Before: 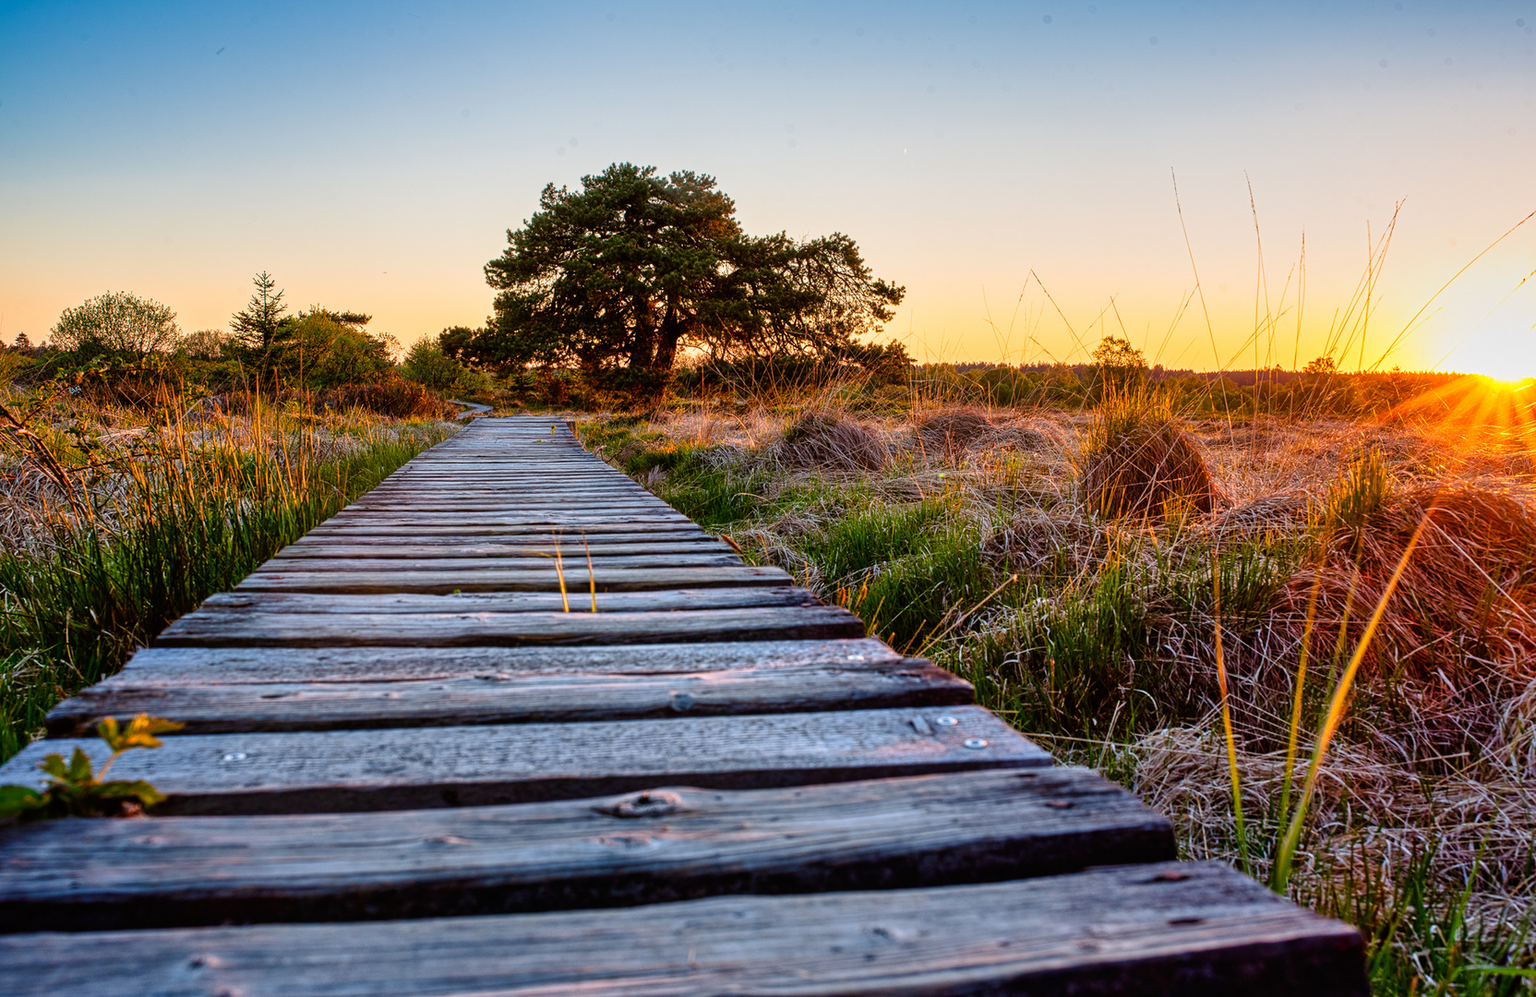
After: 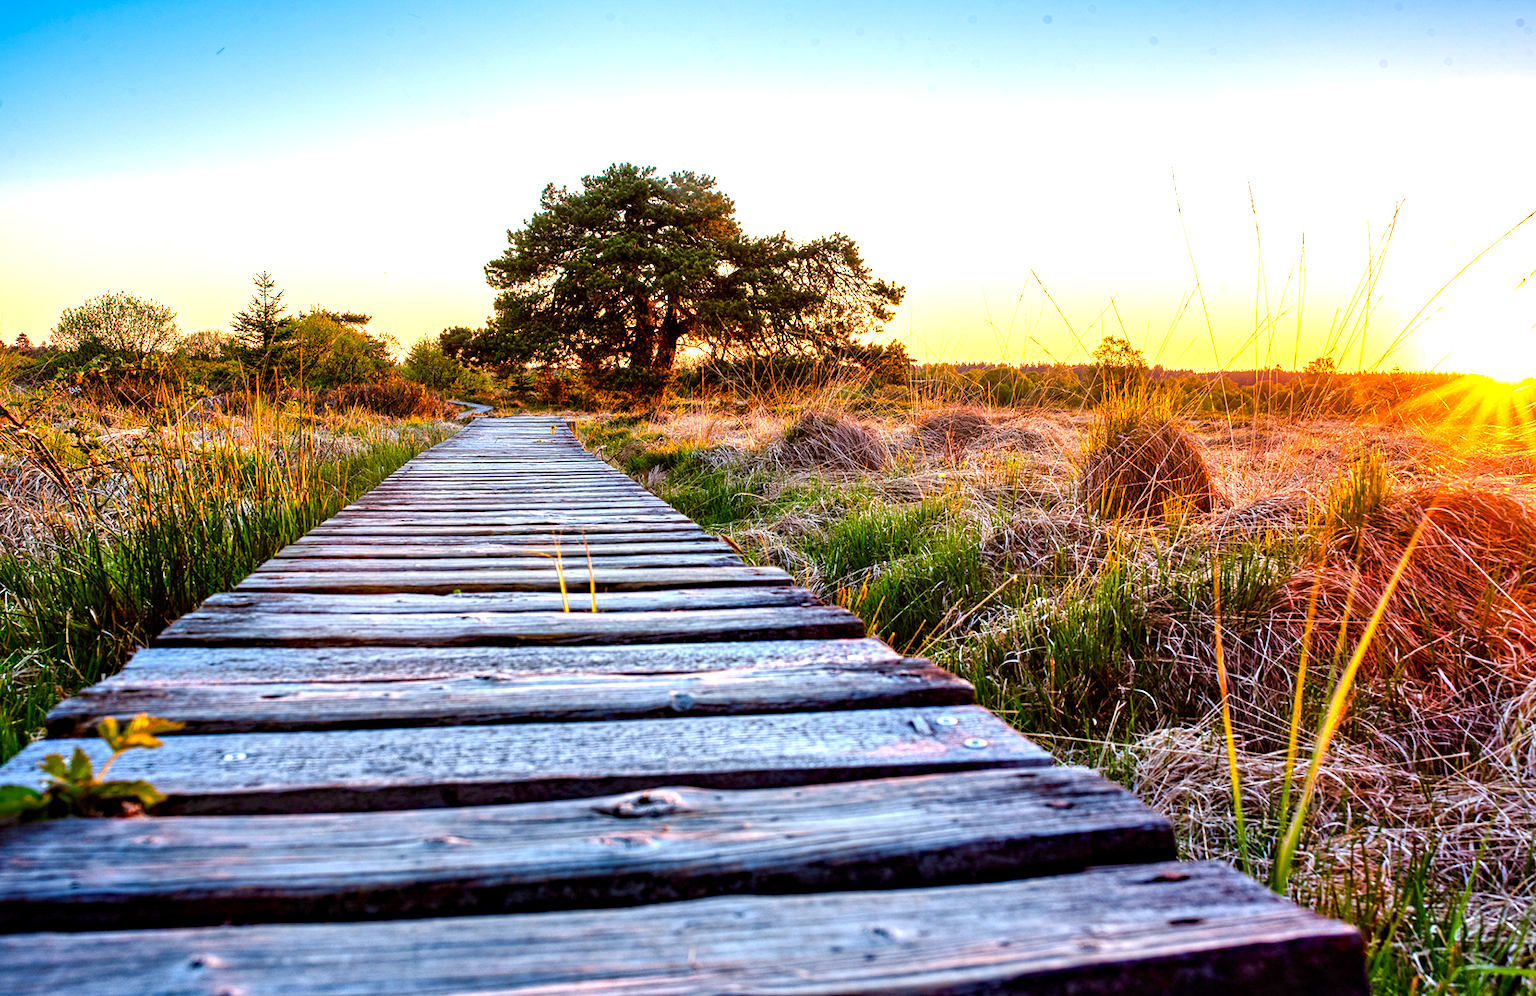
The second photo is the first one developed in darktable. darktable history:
haze removal: compatibility mode true, adaptive false
exposure: black level correction 0.001, exposure 1.05 EV, compensate highlight preservation false
